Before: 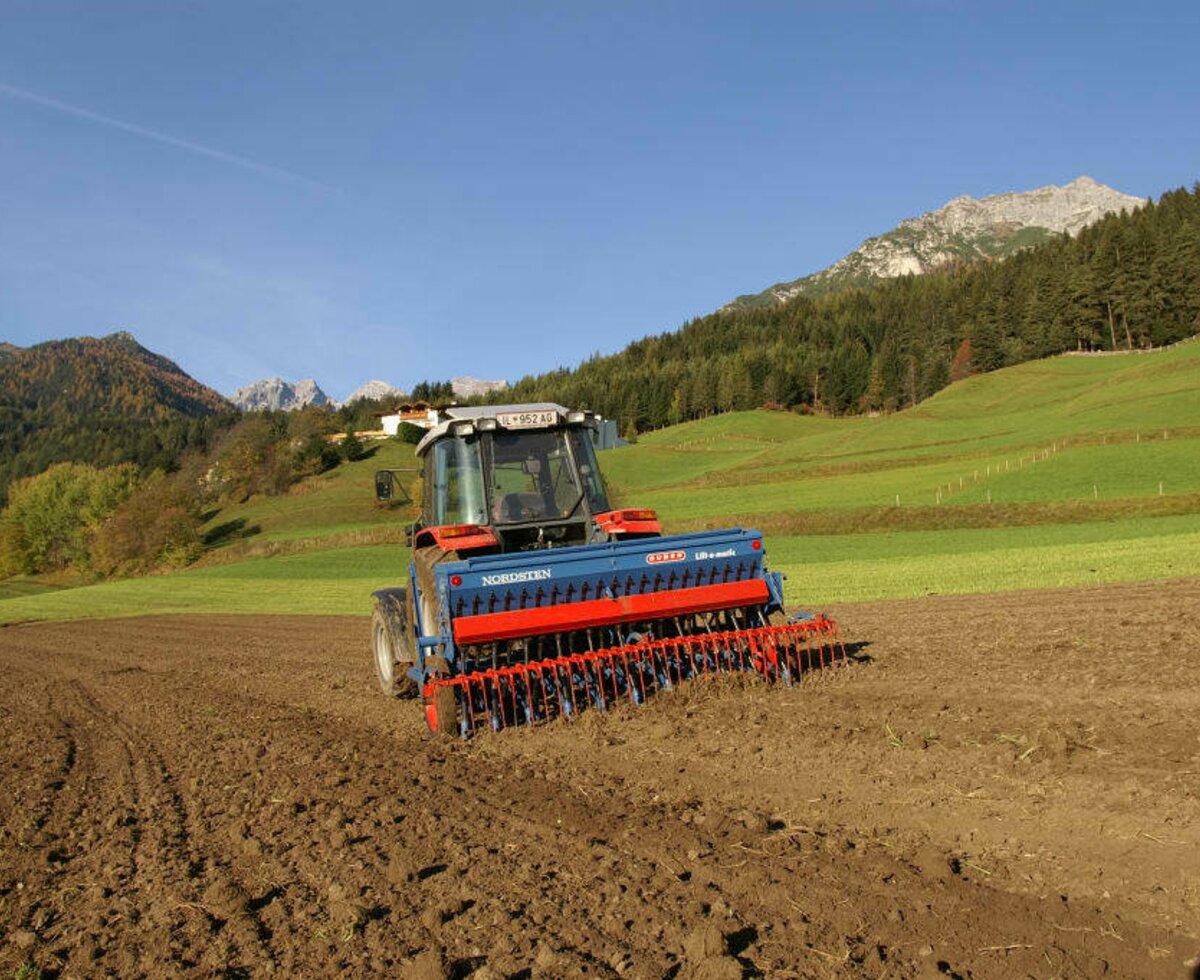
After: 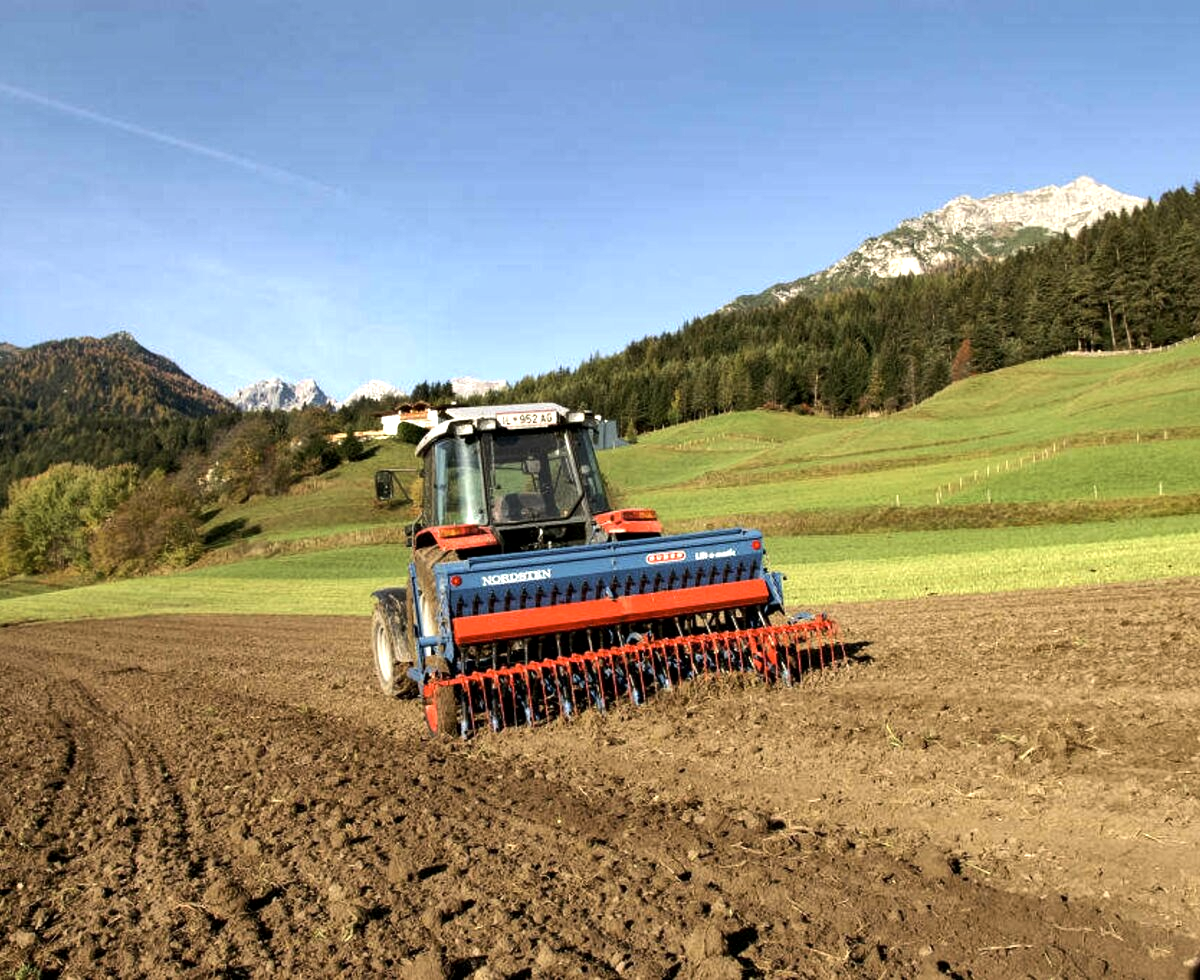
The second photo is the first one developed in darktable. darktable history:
exposure: black level correction 0.005, exposure 0.286 EV, compensate highlight preservation false
contrast brightness saturation: saturation -0.17
tone equalizer: -8 EV -0.75 EV, -7 EV -0.7 EV, -6 EV -0.6 EV, -5 EV -0.4 EV, -3 EV 0.4 EV, -2 EV 0.6 EV, -1 EV 0.7 EV, +0 EV 0.75 EV, edges refinement/feathering 500, mask exposure compensation -1.57 EV, preserve details no
shadows and highlights: soften with gaussian
